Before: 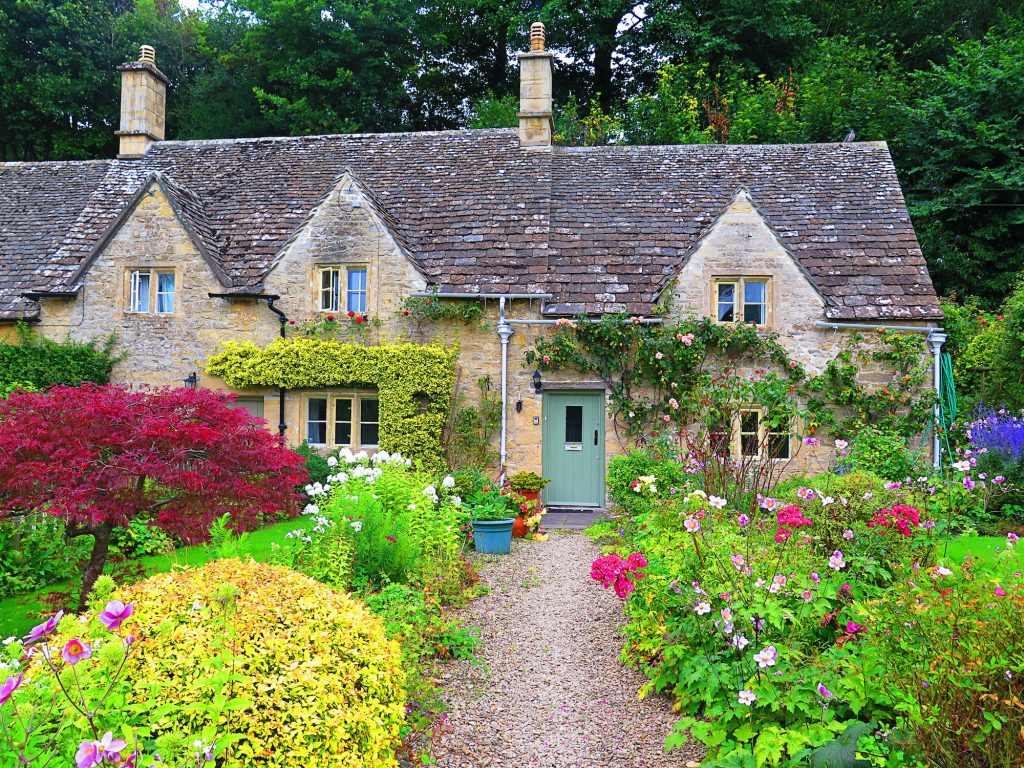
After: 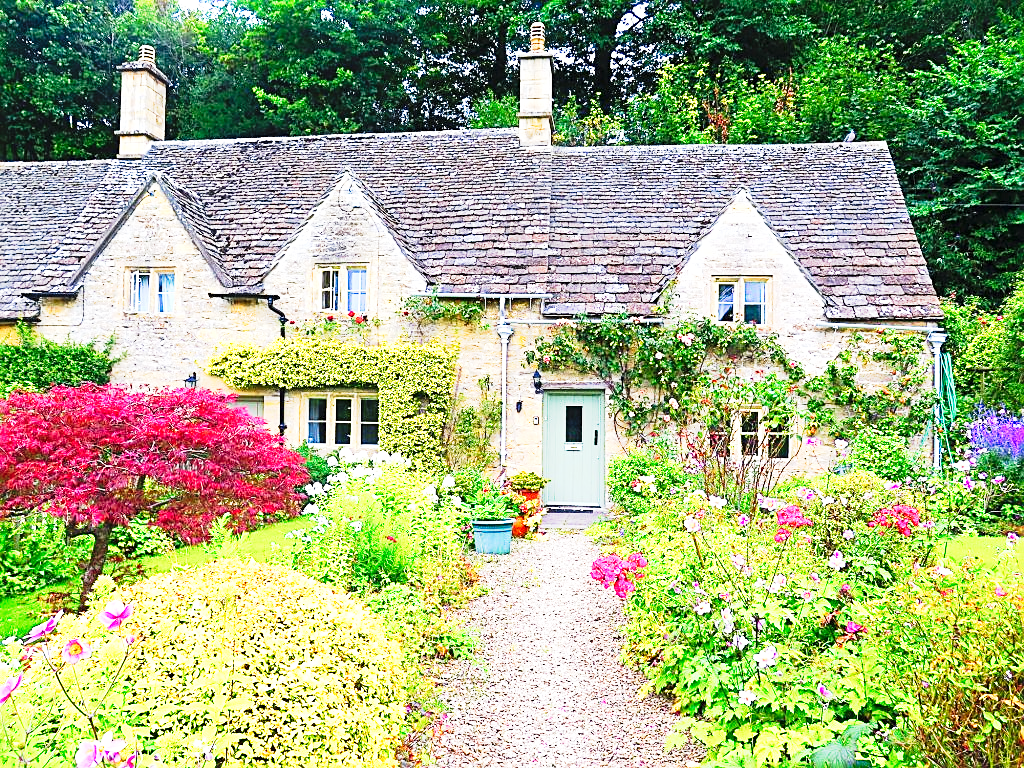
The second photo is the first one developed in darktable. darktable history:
exposure: black level correction 0, exposure 1.181 EV, compensate exposure bias true, compensate highlight preservation false
sharpen: on, module defaults
tone curve: curves: ch0 [(0, 0) (0.046, 0.031) (0.163, 0.114) (0.391, 0.432) (0.488, 0.561) (0.695, 0.839) (0.785, 0.904) (1, 0.965)]; ch1 [(0, 0) (0.248, 0.252) (0.427, 0.412) (0.482, 0.462) (0.499, 0.497) (0.518, 0.52) (0.535, 0.577) (0.585, 0.623) (0.679, 0.743) (0.788, 0.809) (1, 1)]; ch2 [(0, 0) (0.313, 0.262) (0.427, 0.417) (0.473, 0.47) (0.503, 0.503) (0.523, 0.515) (0.557, 0.596) (0.598, 0.646) (0.708, 0.771) (1, 1)], preserve colors none
